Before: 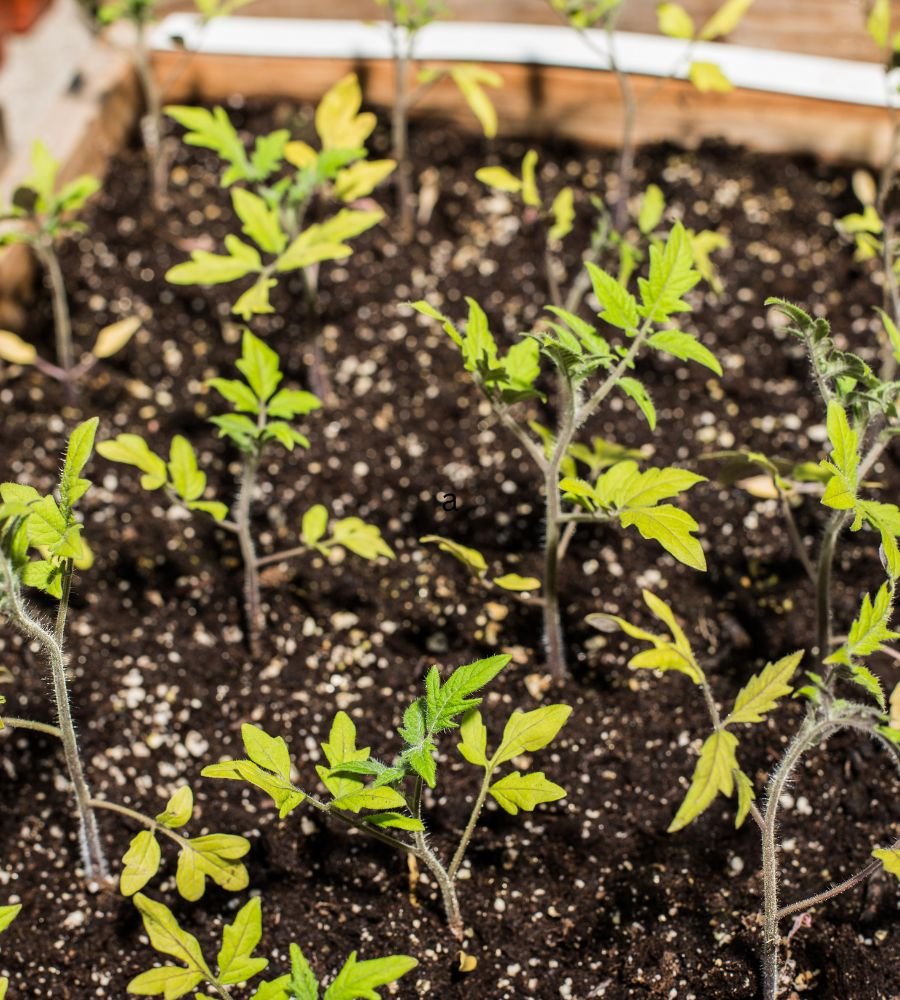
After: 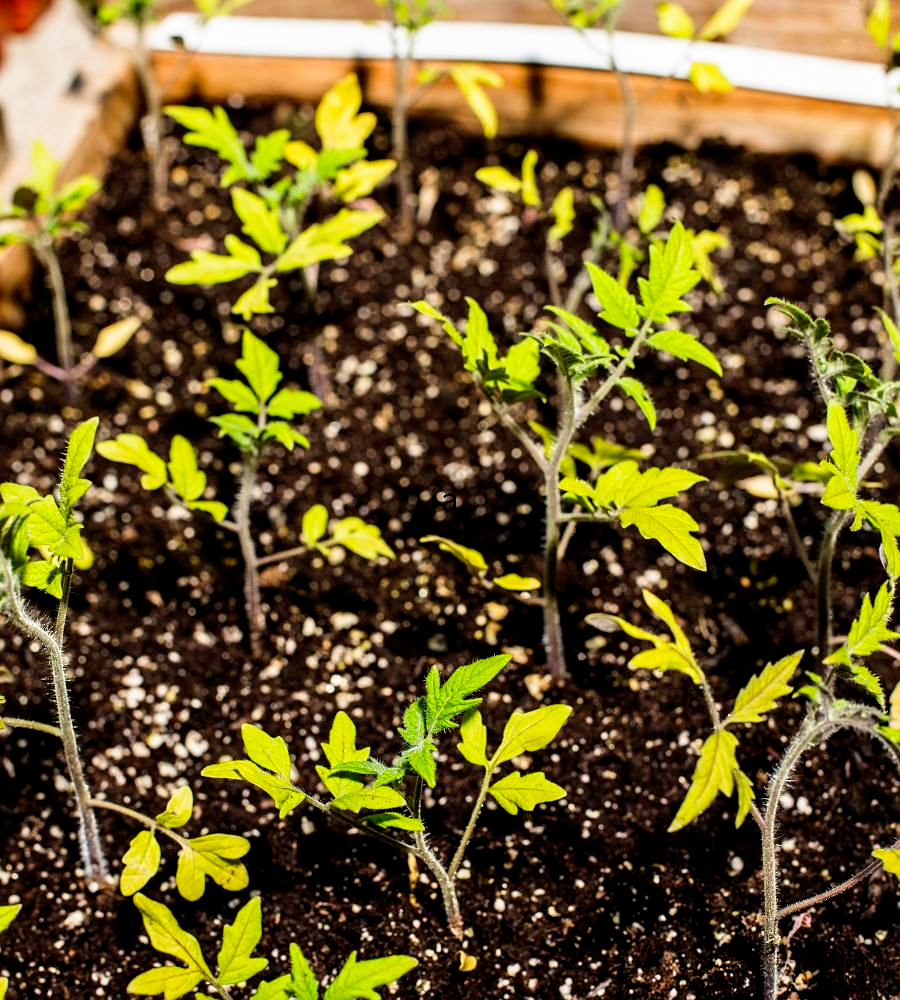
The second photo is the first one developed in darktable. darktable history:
sharpen: amount 0.2
filmic rgb: black relative exposure -8.7 EV, white relative exposure 2.7 EV, threshold 3 EV, target black luminance 0%, hardness 6.25, latitude 76.53%, contrast 1.326, shadows ↔ highlights balance -0.349%, preserve chrominance no, color science v4 (2020), enable highlight reconstruction true
color balance: output saturation 110%
